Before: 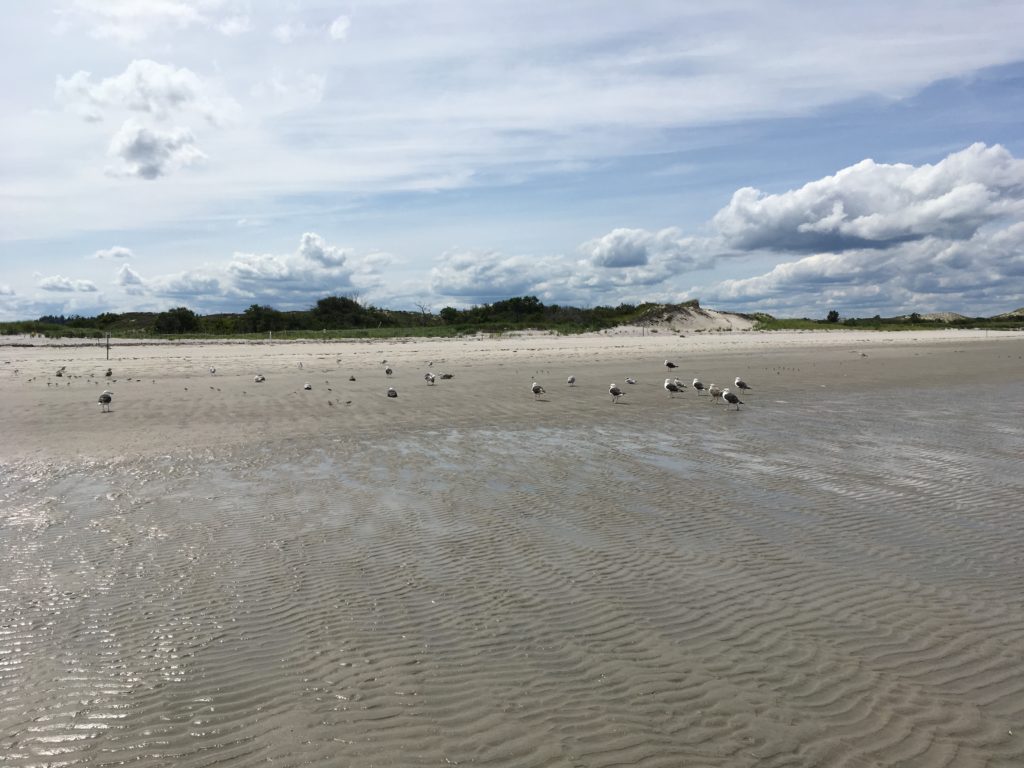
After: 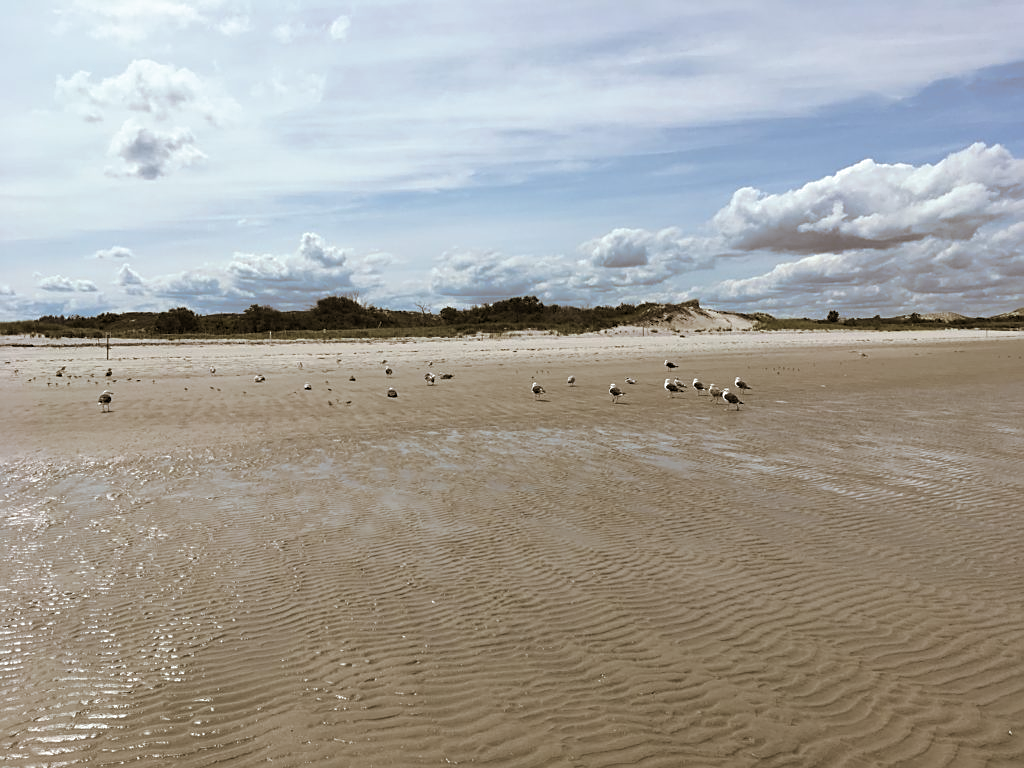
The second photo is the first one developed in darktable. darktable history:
sharpen: on, module defaults
white balance: emerald 1
split-toning: shadows › hue 37.98°, highlights › hue 185.58°, balance -55.261
